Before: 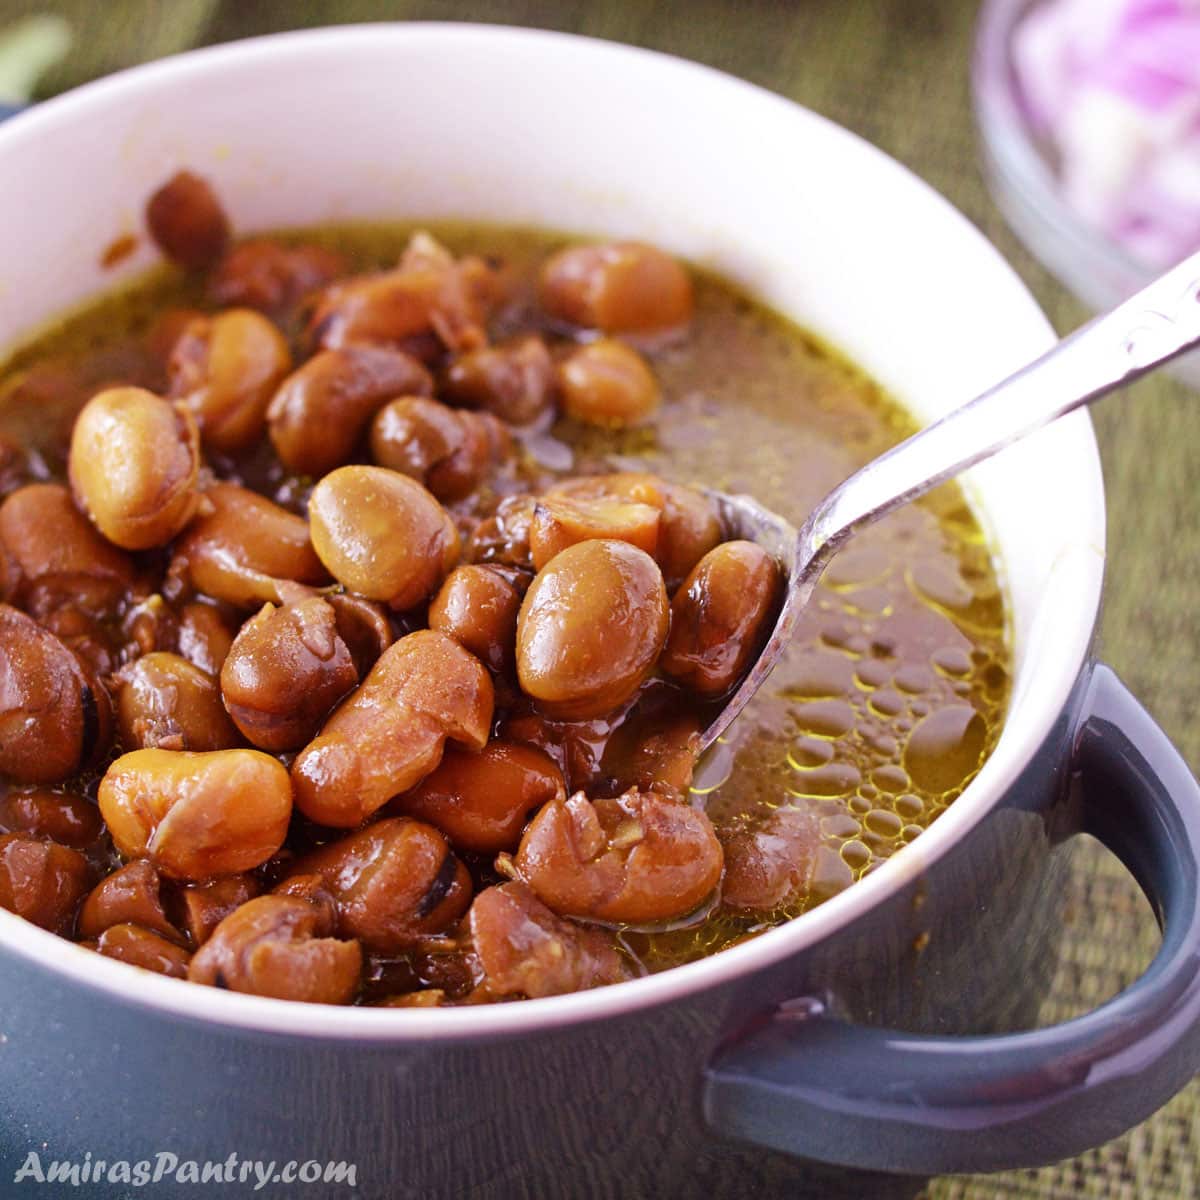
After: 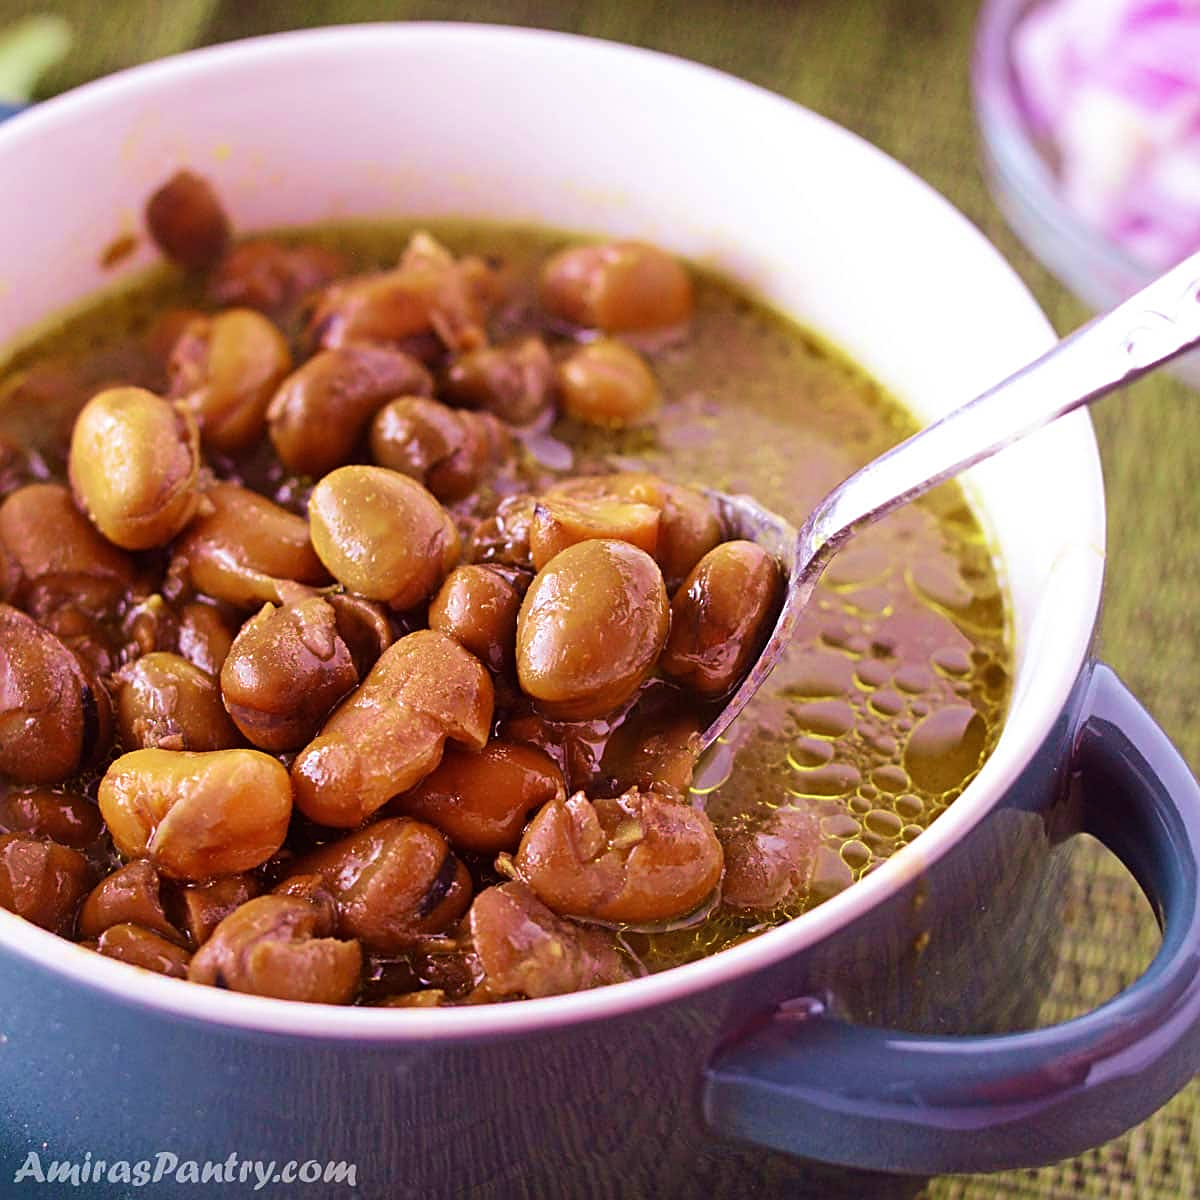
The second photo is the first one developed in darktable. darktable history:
velvia: strength 56%
sharpen: on, module defaults
